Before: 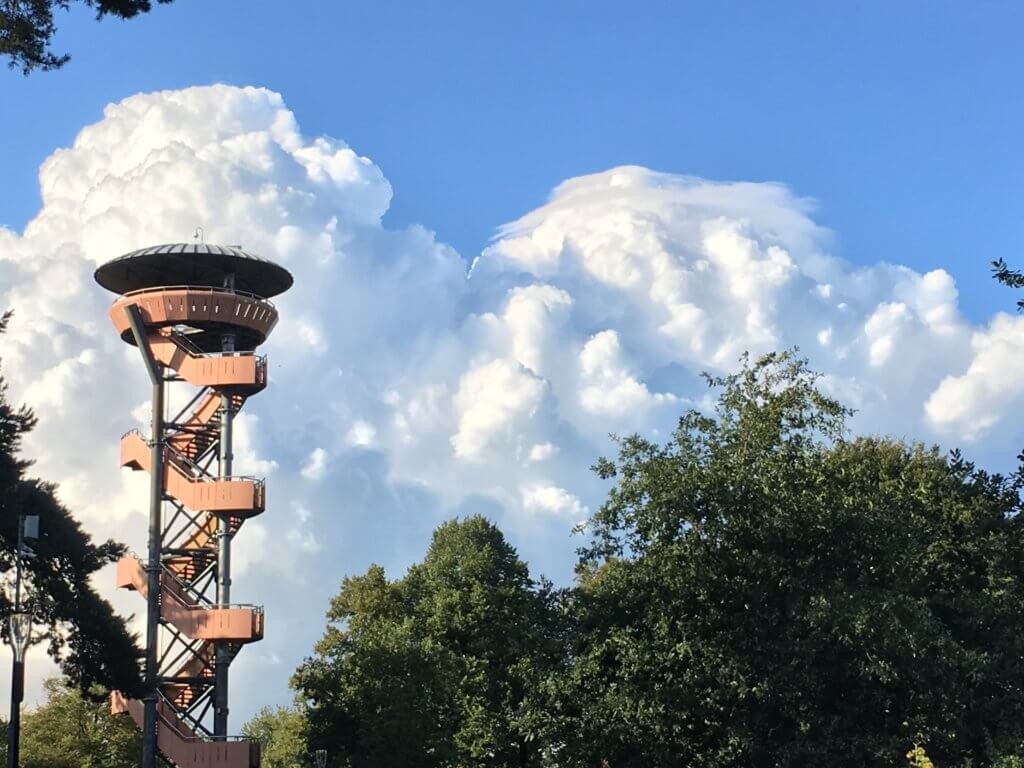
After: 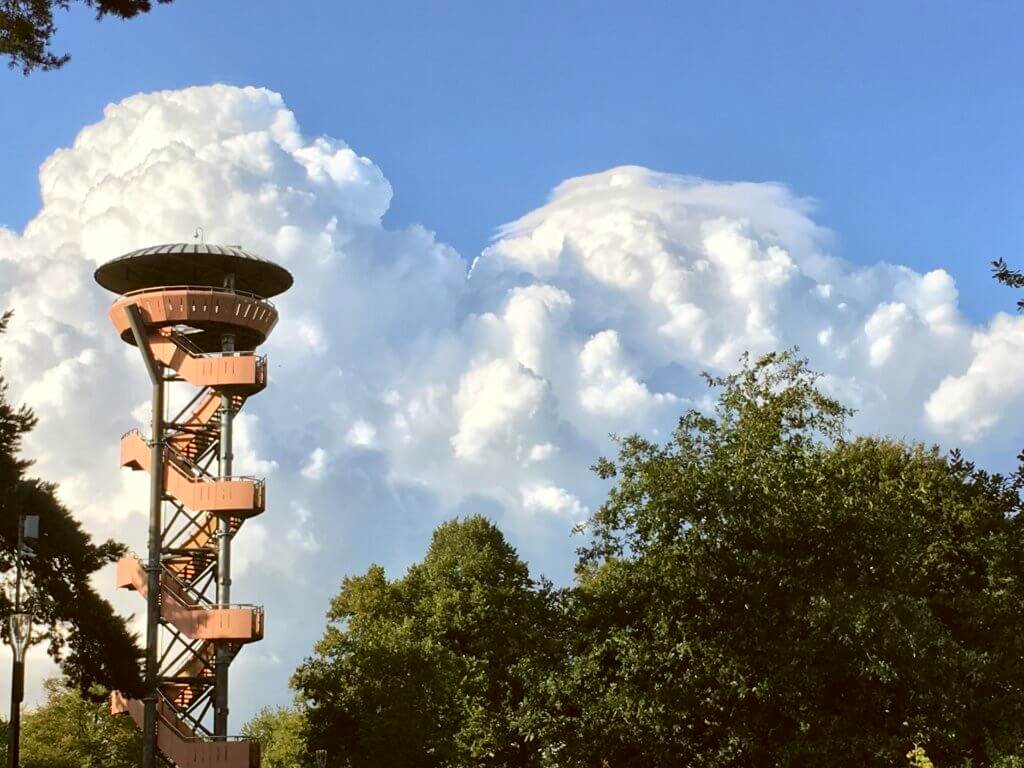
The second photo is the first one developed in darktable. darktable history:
color correction: highlights a* -0.533, highlights b* 0.173, shadows a* 4.57, shadows b* 20.71
contrast brightness saturation: saturation 0.095
tone equalizer: edges refinement/feathering 500, mask exposure compensation -1.57 EV, preserve details no
